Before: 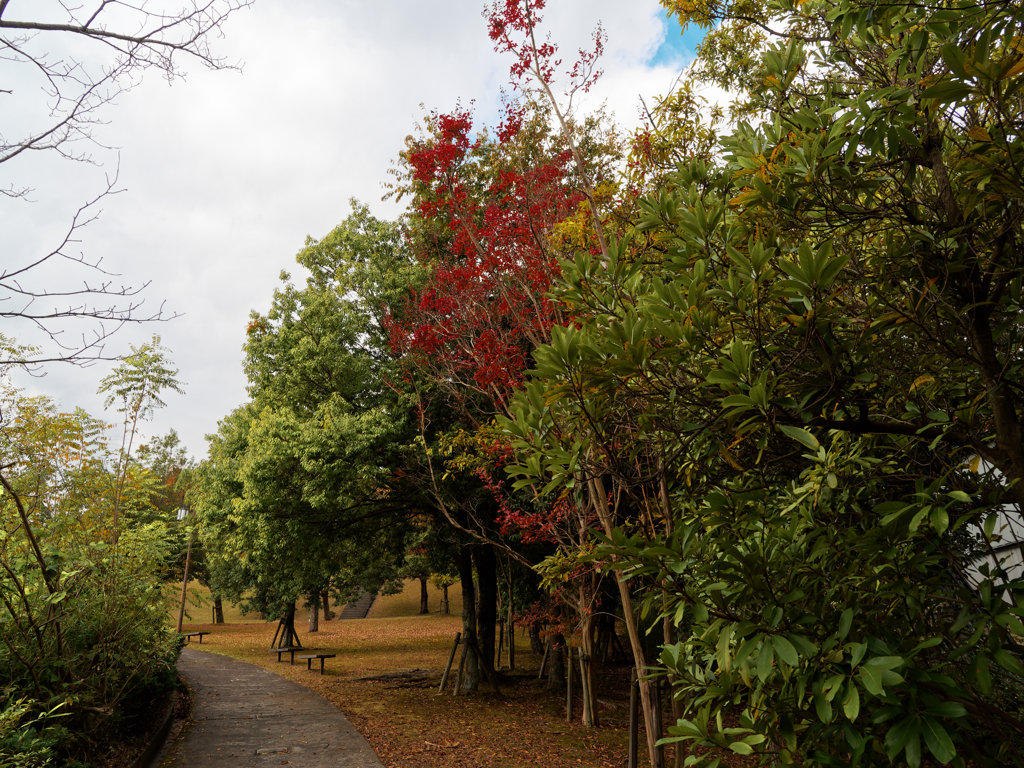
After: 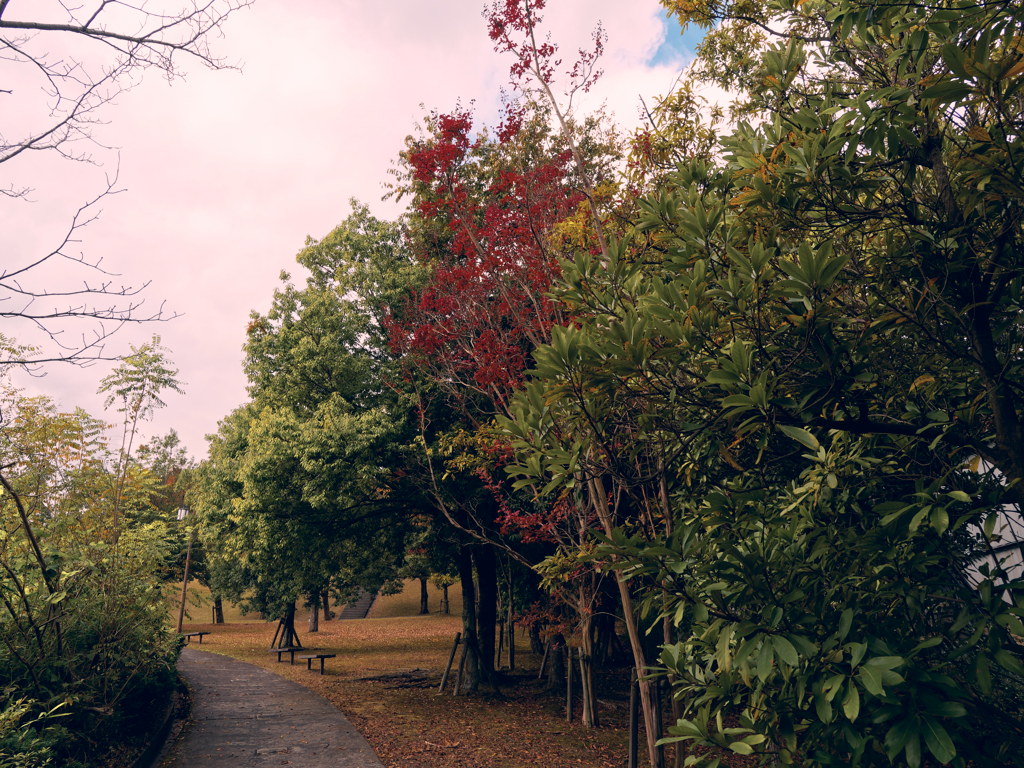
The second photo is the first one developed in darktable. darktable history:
color correction: highlights a* 14.48, highlights b* 5.84, shadows a* -4.99, shadows b* -15.21, saturation 0.871
